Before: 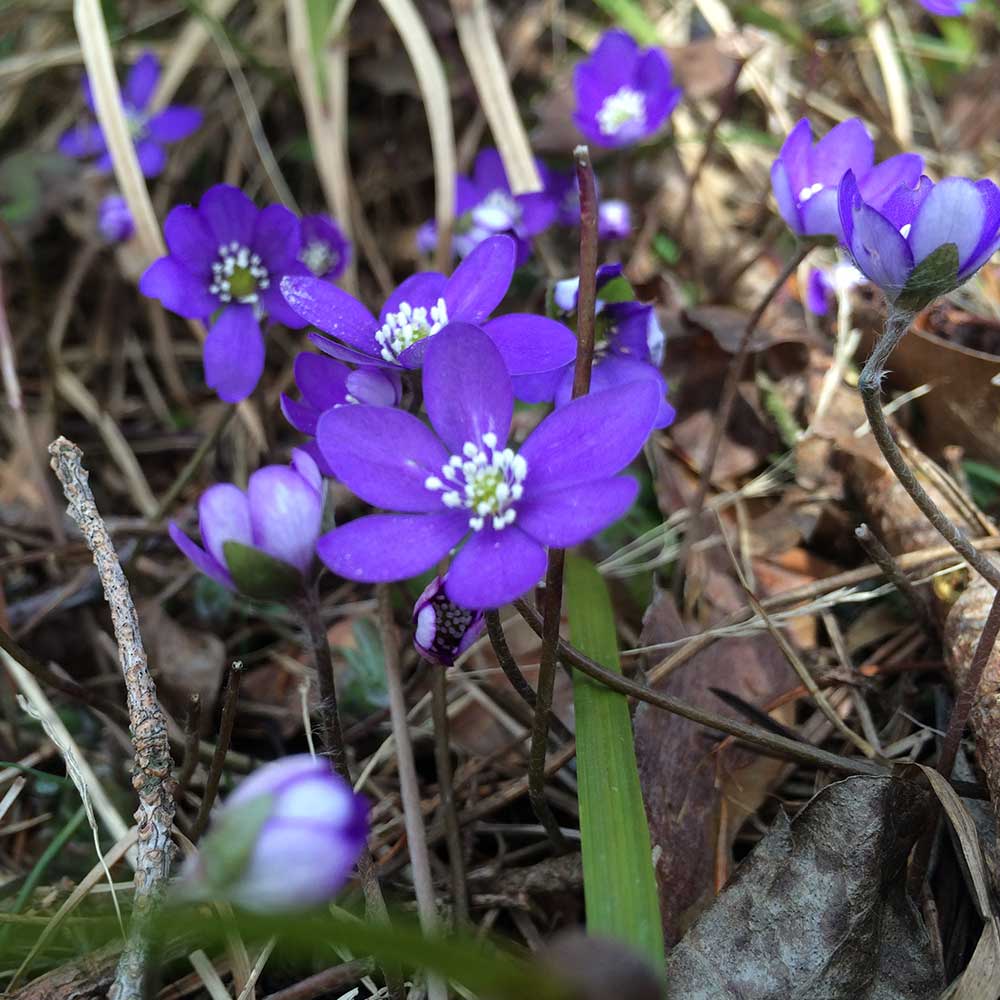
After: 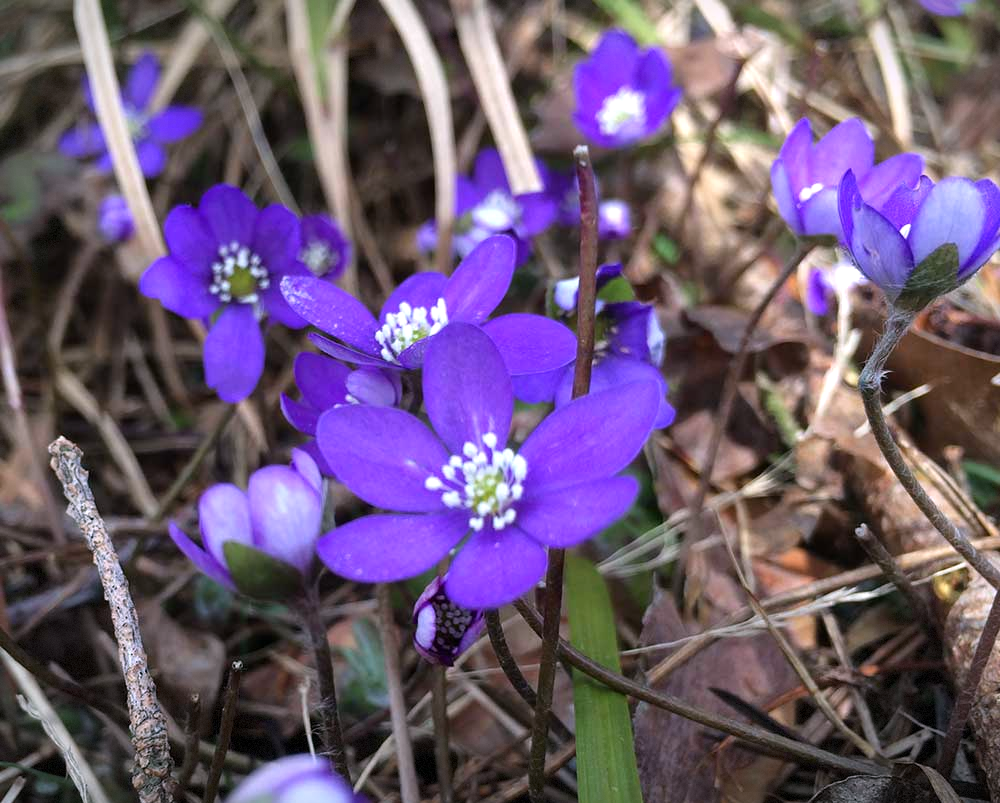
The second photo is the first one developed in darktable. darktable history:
vignetting: fall-off start 100%, brightness -0.406, saturation -0.3, width/height ratio 1.324, dithering 8-bit output, unbound false
exposure: exposure 0.131 EV, compensate highlight preservation false
crop: bottom 19.644%
white balance: red 1.05, blue 1.072
